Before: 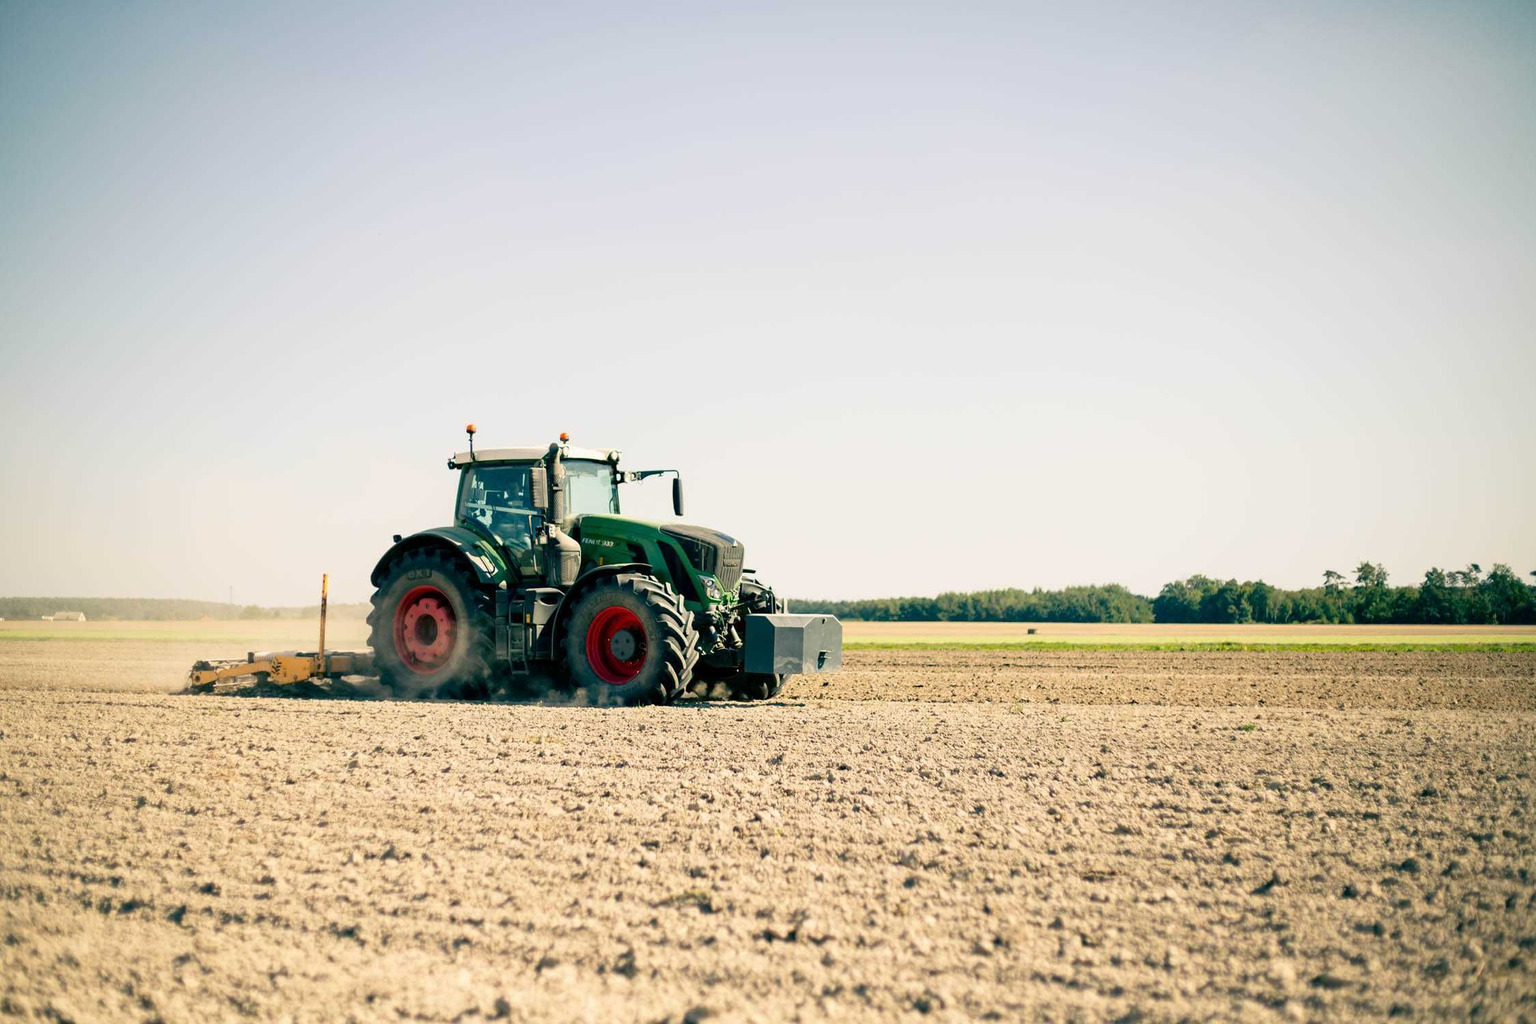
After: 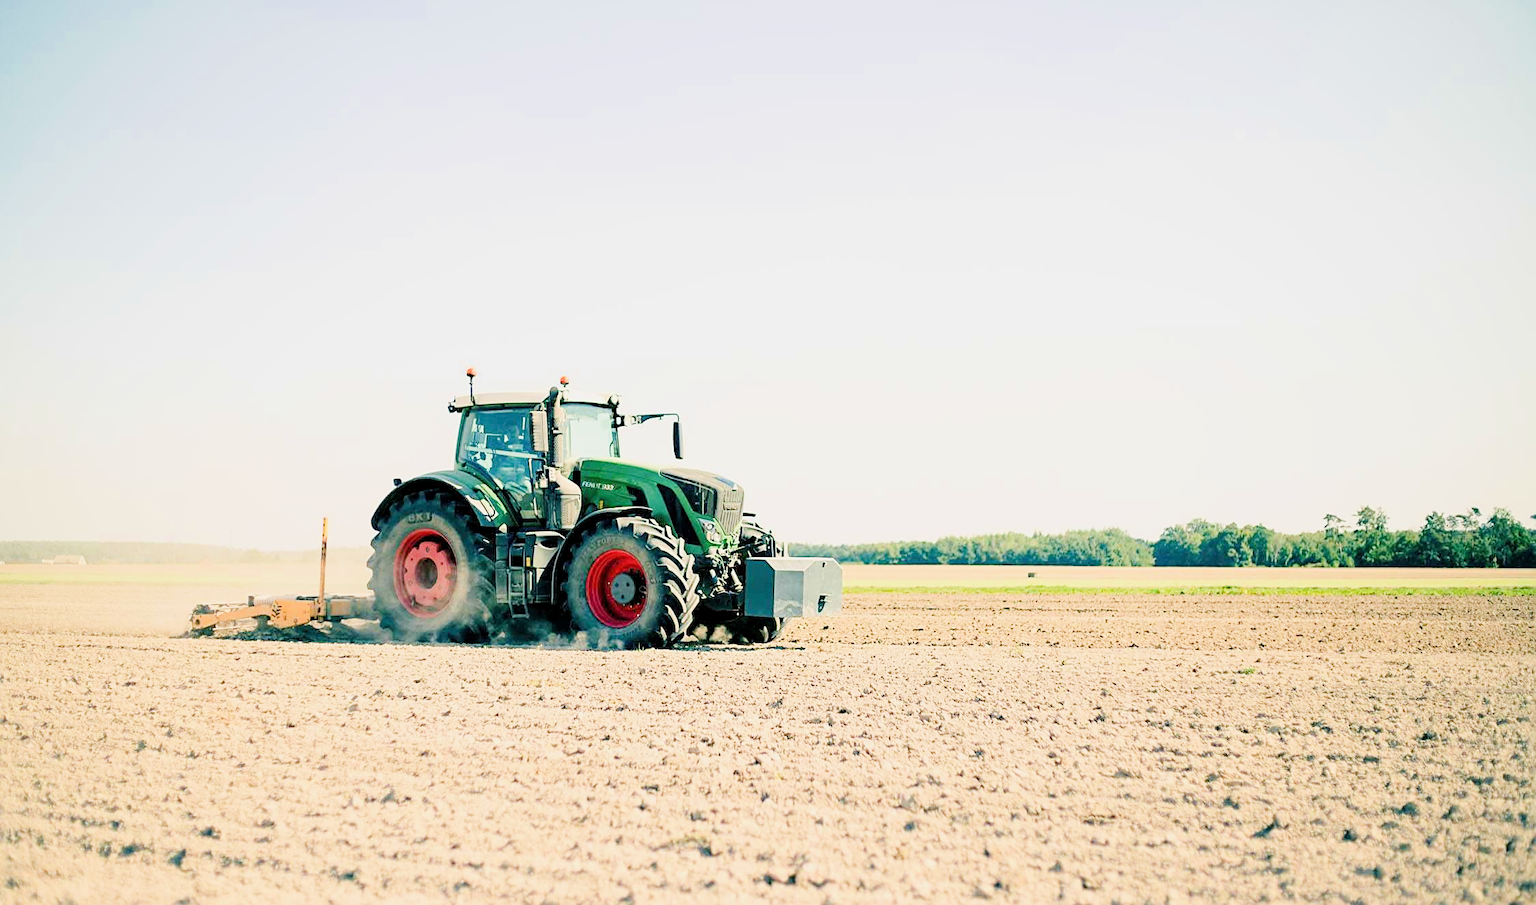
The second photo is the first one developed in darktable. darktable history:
sharpen: amount 0.55
exposure: black level correction 0, exposure 1.981 EV, compensate exposure bias true, compensate highlight preservation false
crop and rotate: top 5.599%, bottom 5.887%
filmic rgb: middle gray luminance 29.86%, black relative exposure -8.9 EV, white relative exposure 7 EV, target black luminance 0%, hardness 2.92, latitude 2.31%, contrast 0.961, highlights saturation mix 4.27%, shadows ↔ highlights balance 11.87%
